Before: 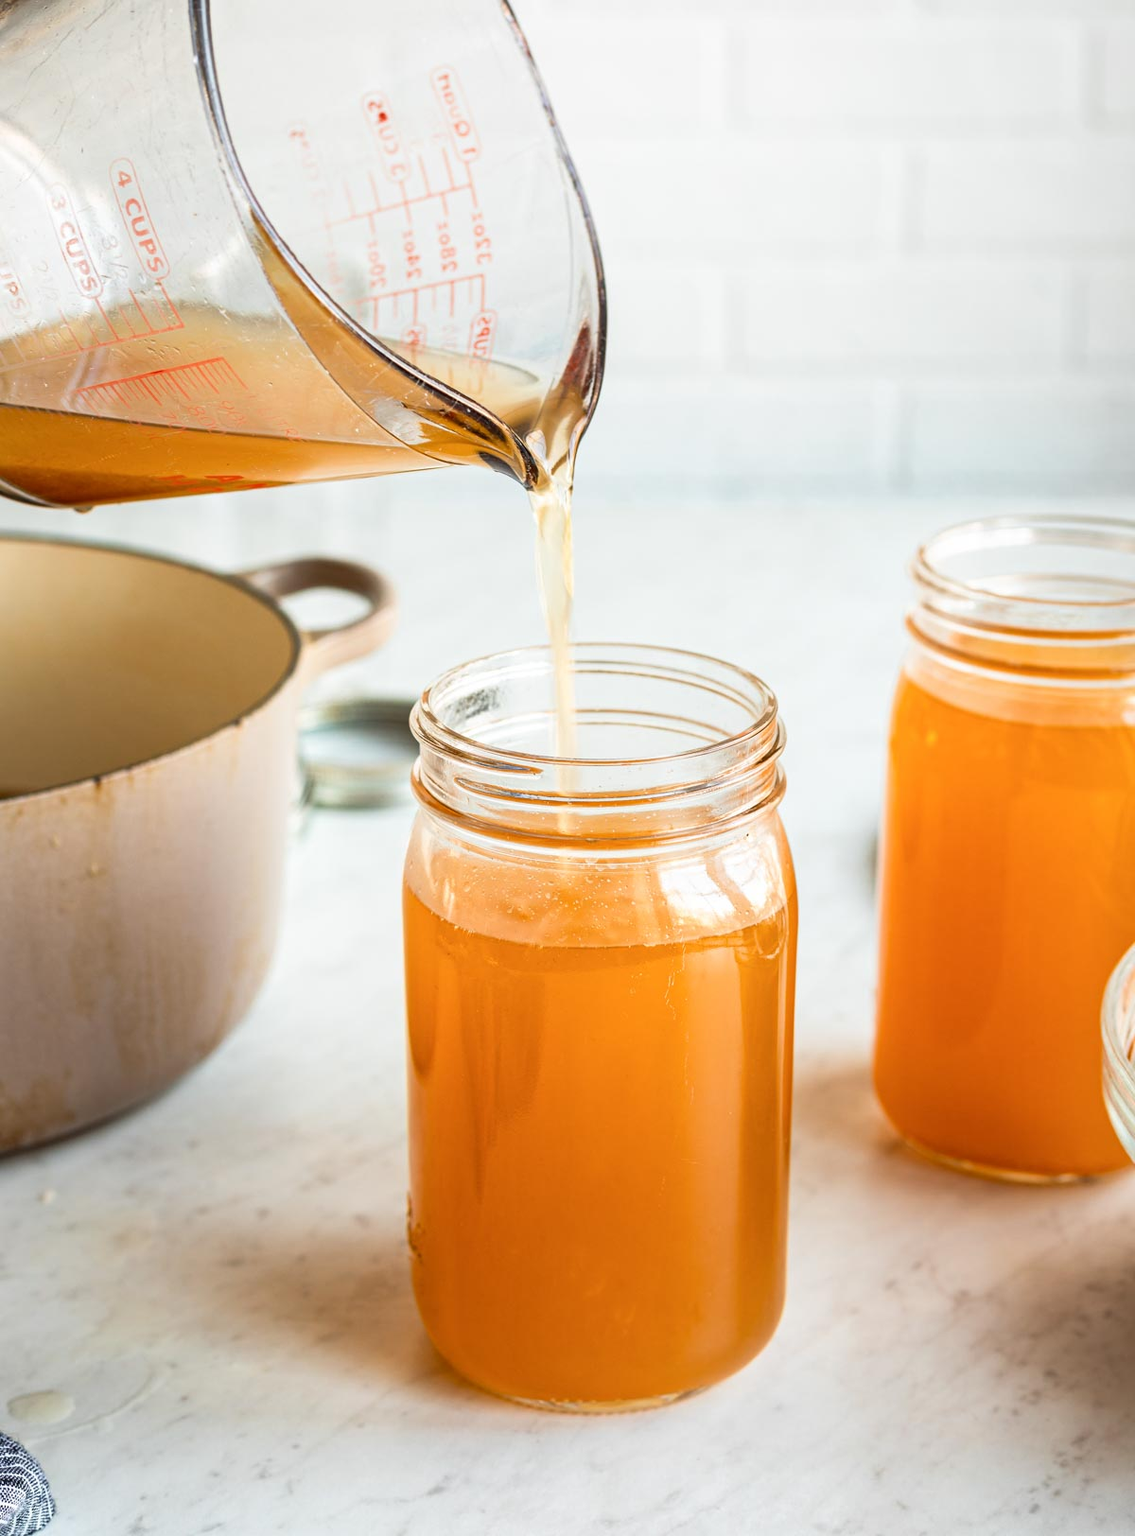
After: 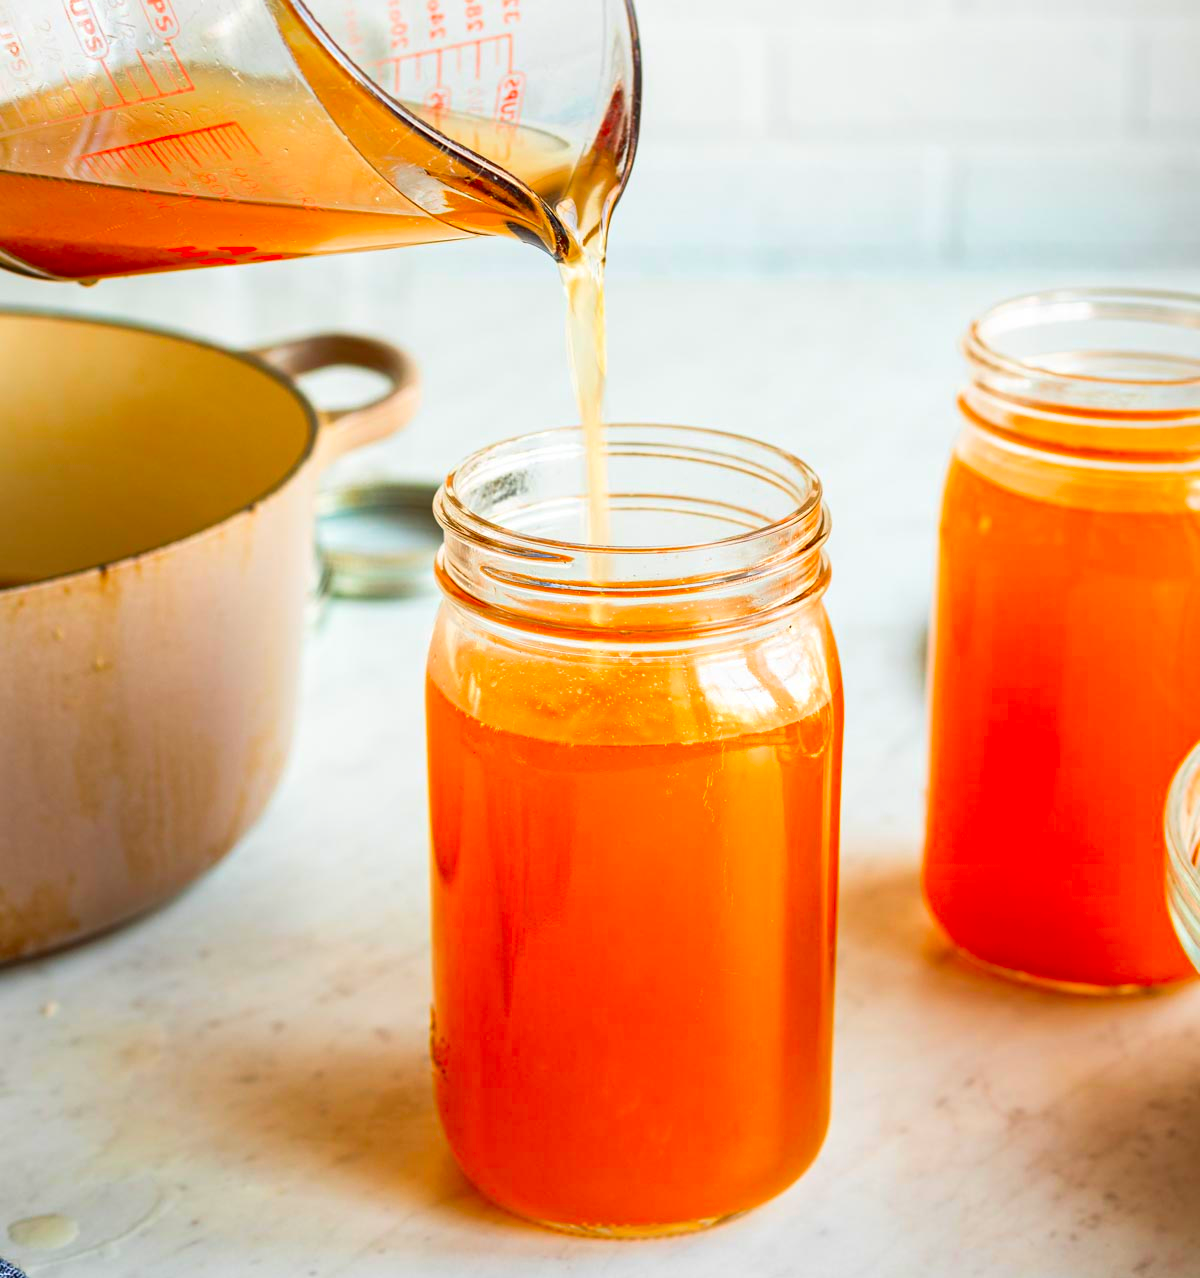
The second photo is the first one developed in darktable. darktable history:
crop and rotate: top 15.812%, bottom 5.472%
color correction: highlights b* 0.051, saturation 1.78
